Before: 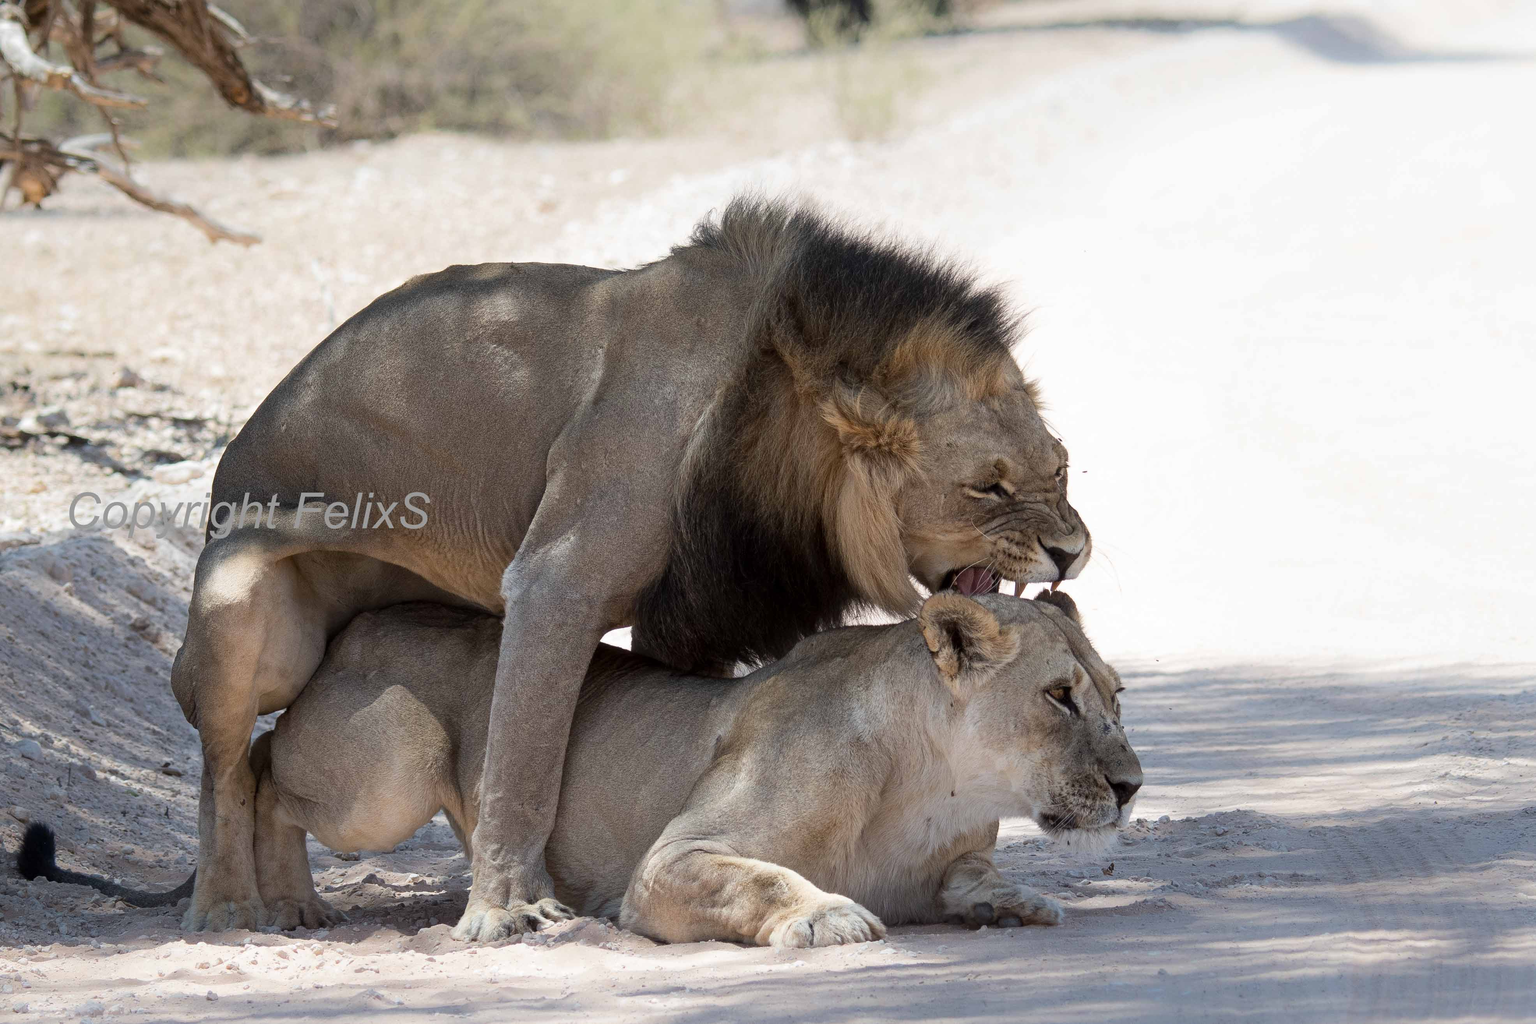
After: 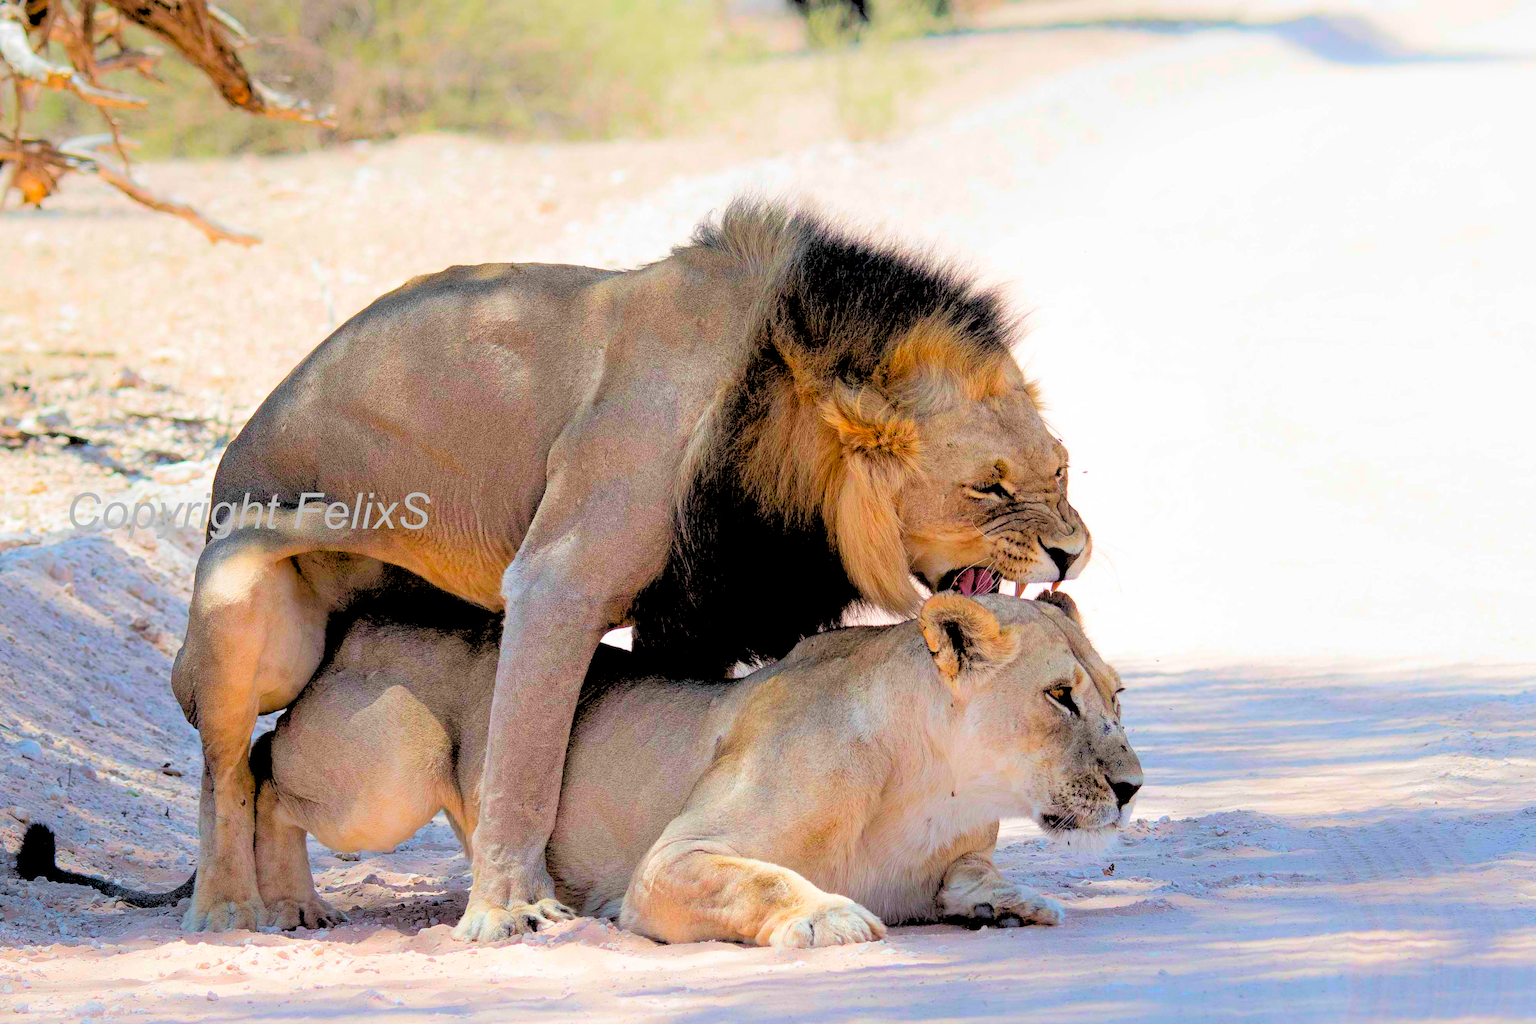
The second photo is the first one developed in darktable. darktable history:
color balance rgb: perceptual saturation grading › global saturation 25%, perceptual brilliance grading › mid-tones 10%, perceptual brilliance grading › shadows 15%, global vibrance 20%
rgb levels: levels [[0.027, 0.429, 0.996], [0, 0.5, 1], [0, 0.5, 1]]
color contrast: green-magenta contrast 1.69, blue-yellow contrast 1.49
